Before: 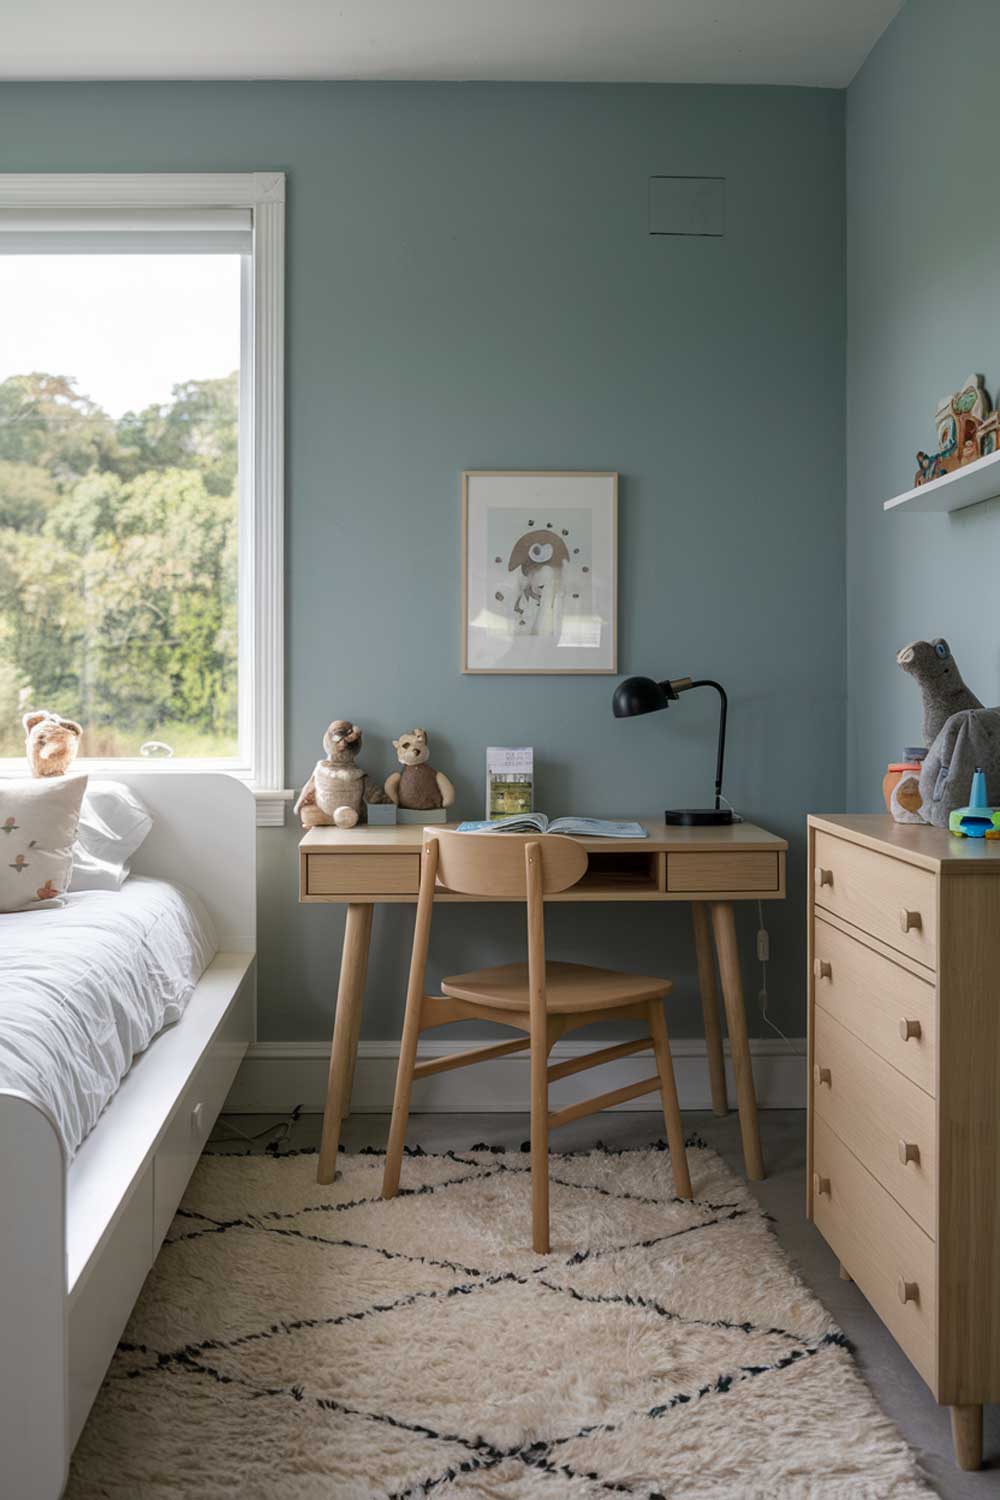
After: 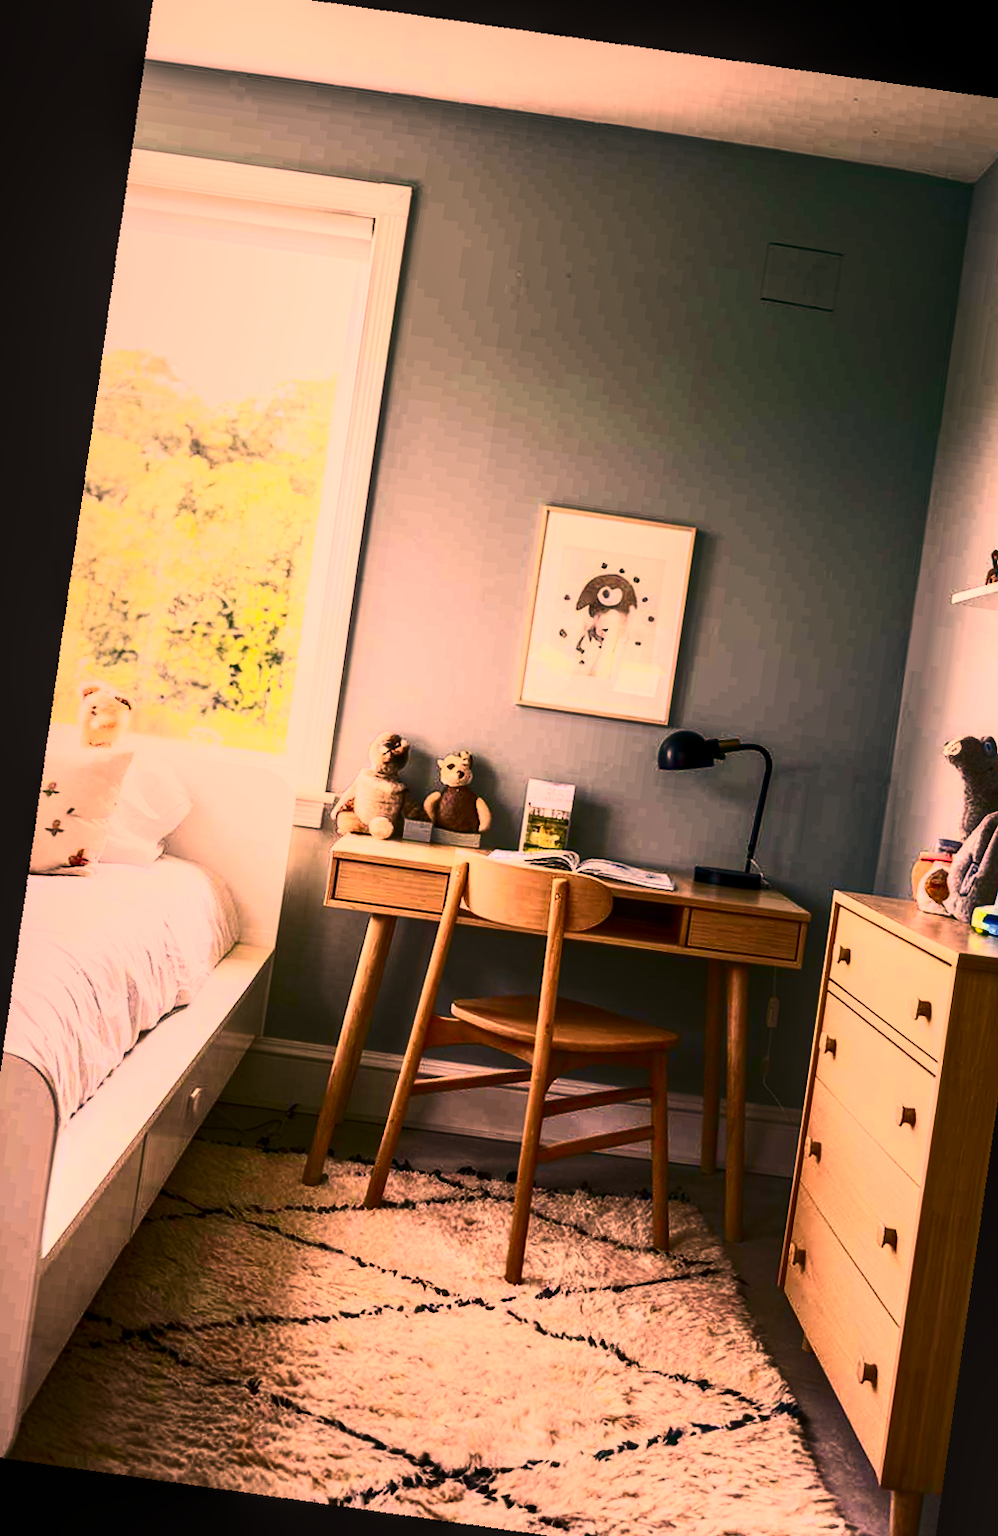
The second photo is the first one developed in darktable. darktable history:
crop and rotate: angle 1°, left 4.281%, top 0.642%, right 11.383%, bottom 2.486%
color correction: highlights a* 21.88, highlights b* 22.25
contrast brightness saturation: contrast 0.93, brightness 0.2
local contrast: on, module defaults
vignetting: fall-off start 116.67%, fall-off radius 59.26%, brightness -0.31, saturation -0.056
rotate and perspective: rotation 9.12°, automatic cropping off
color contrast: green-magenta contrast 1.69, blue-yellow contrast 1.49
